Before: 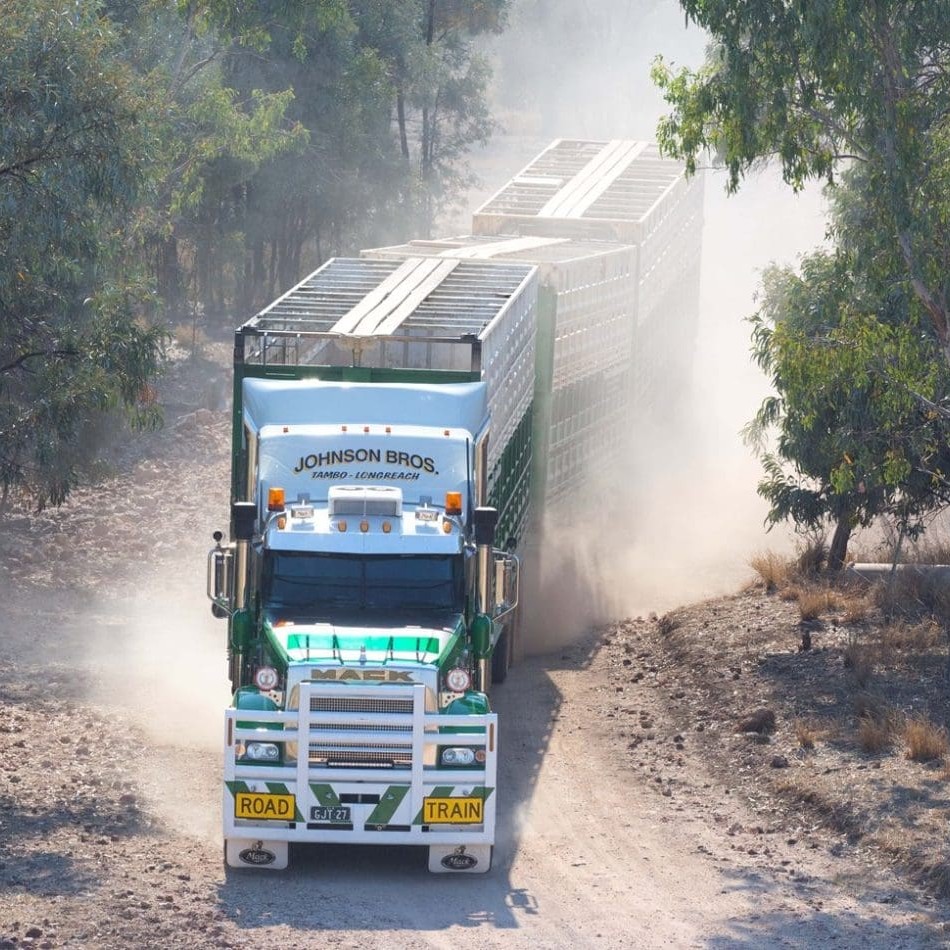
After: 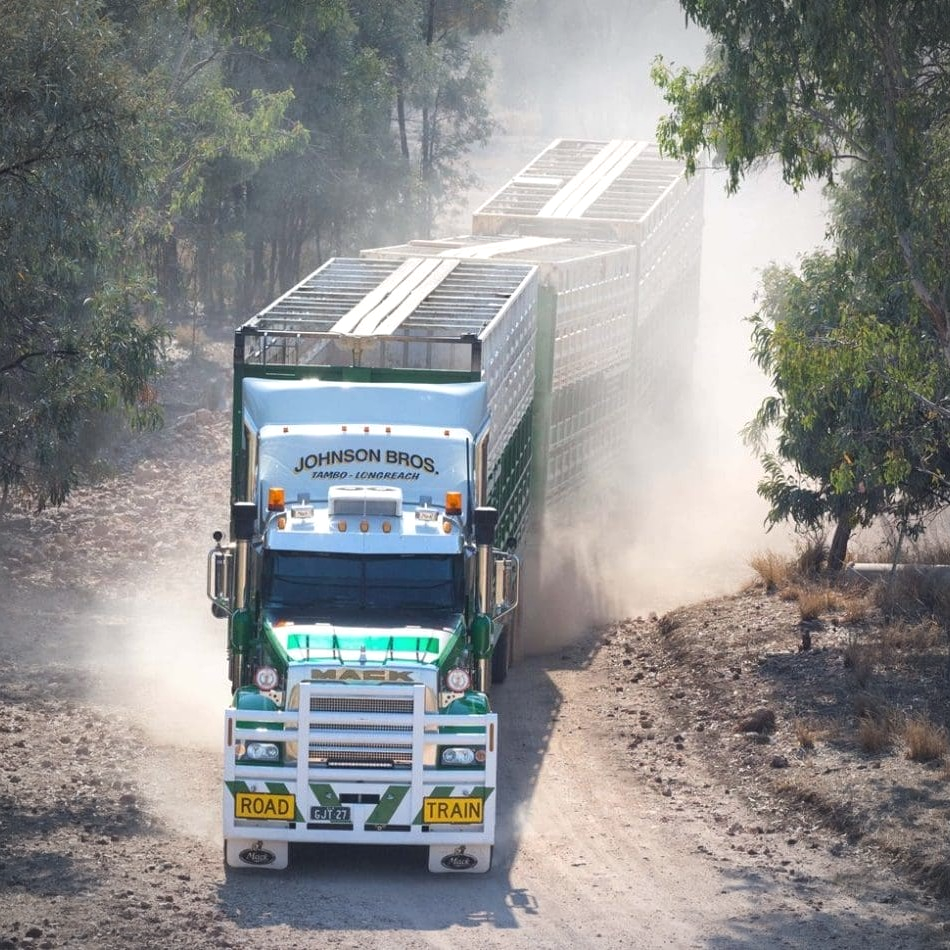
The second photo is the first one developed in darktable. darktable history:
local contrast: mode bilateral grid, contrast 20, coarseness 50, detail 120%, midtone range 0.2
vignetting: fall-off radius 60.92%
